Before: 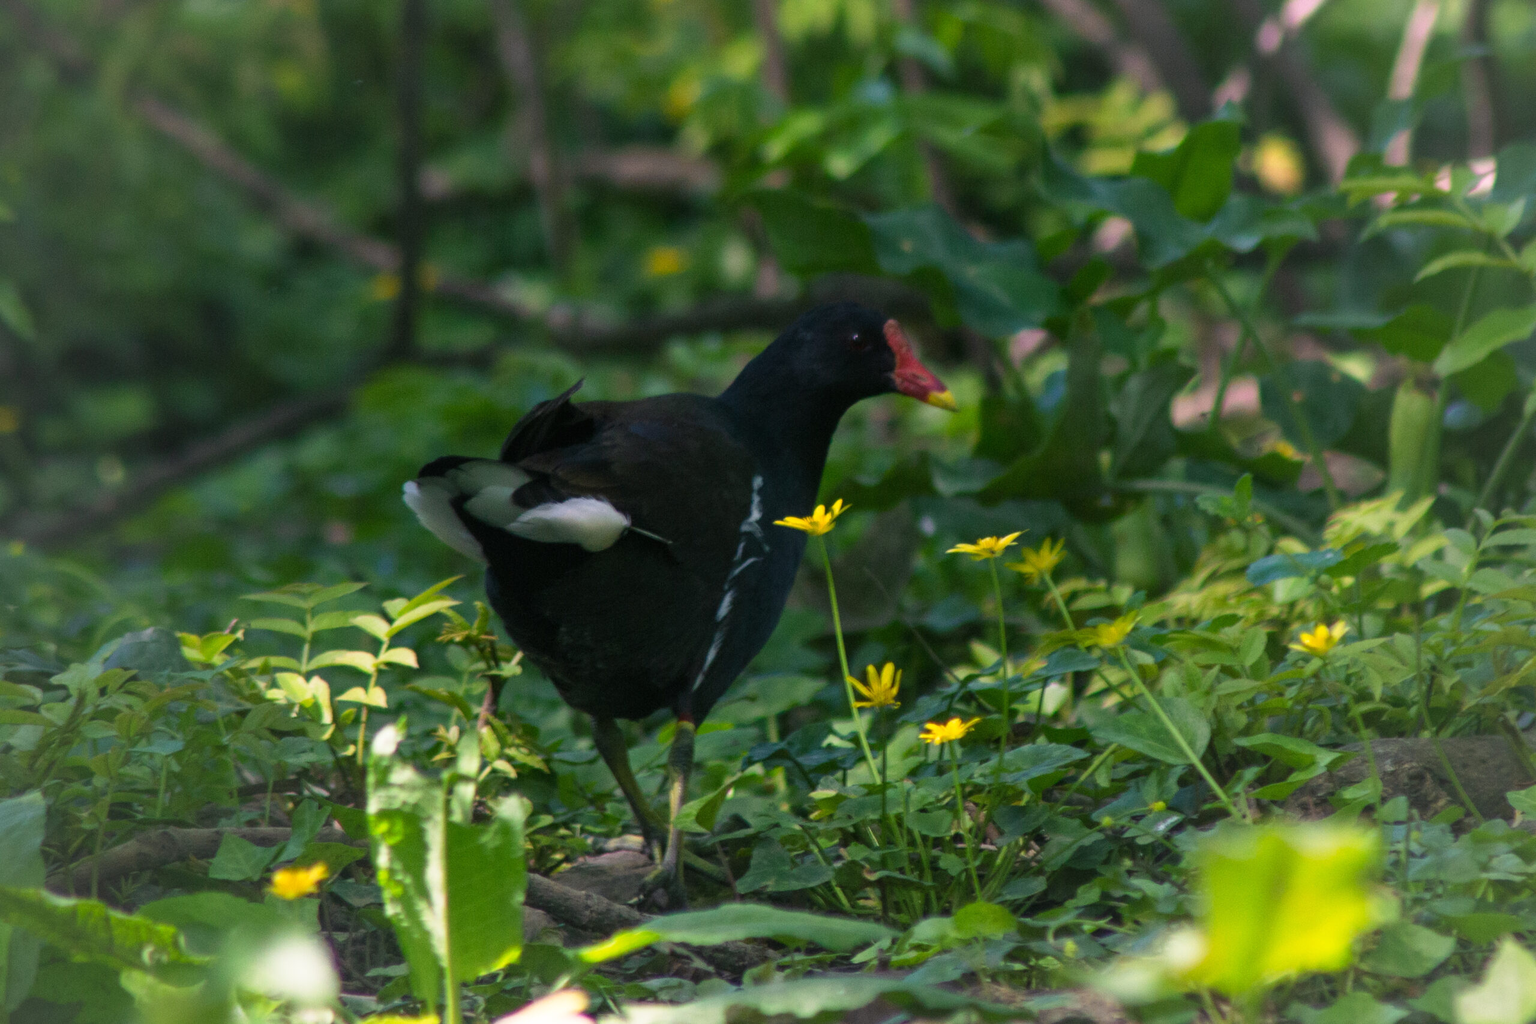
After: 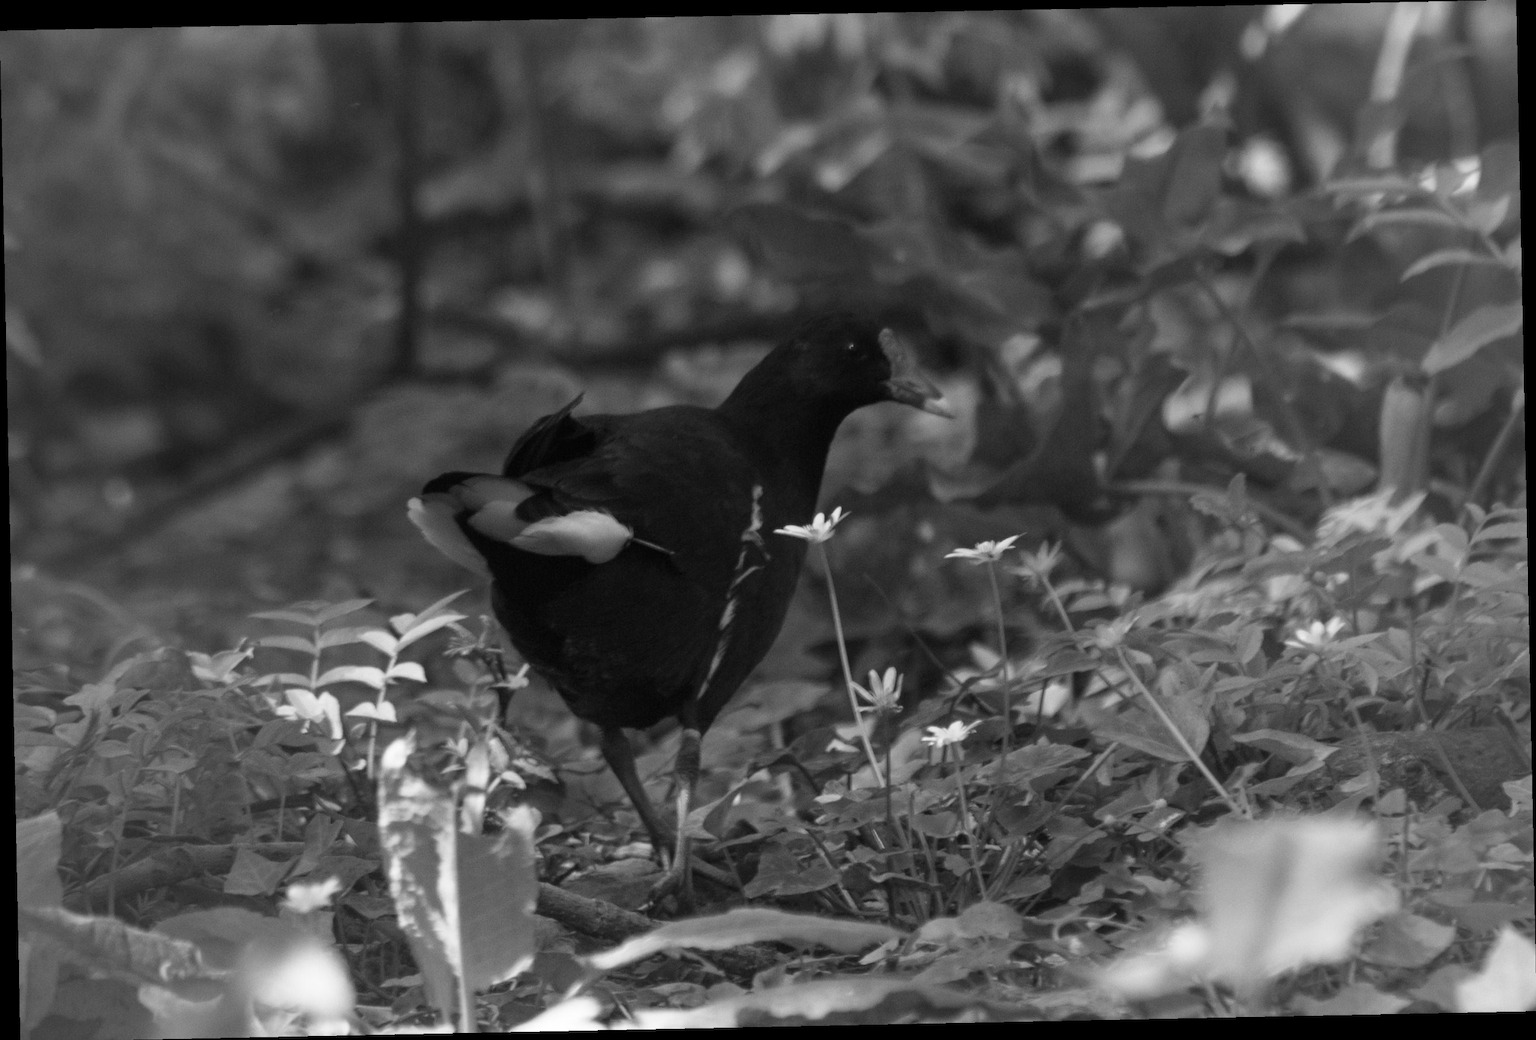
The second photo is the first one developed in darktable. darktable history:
monochrome: on, module defaults
rotate and perspective: rotation -1.17°, automatic cropping off
